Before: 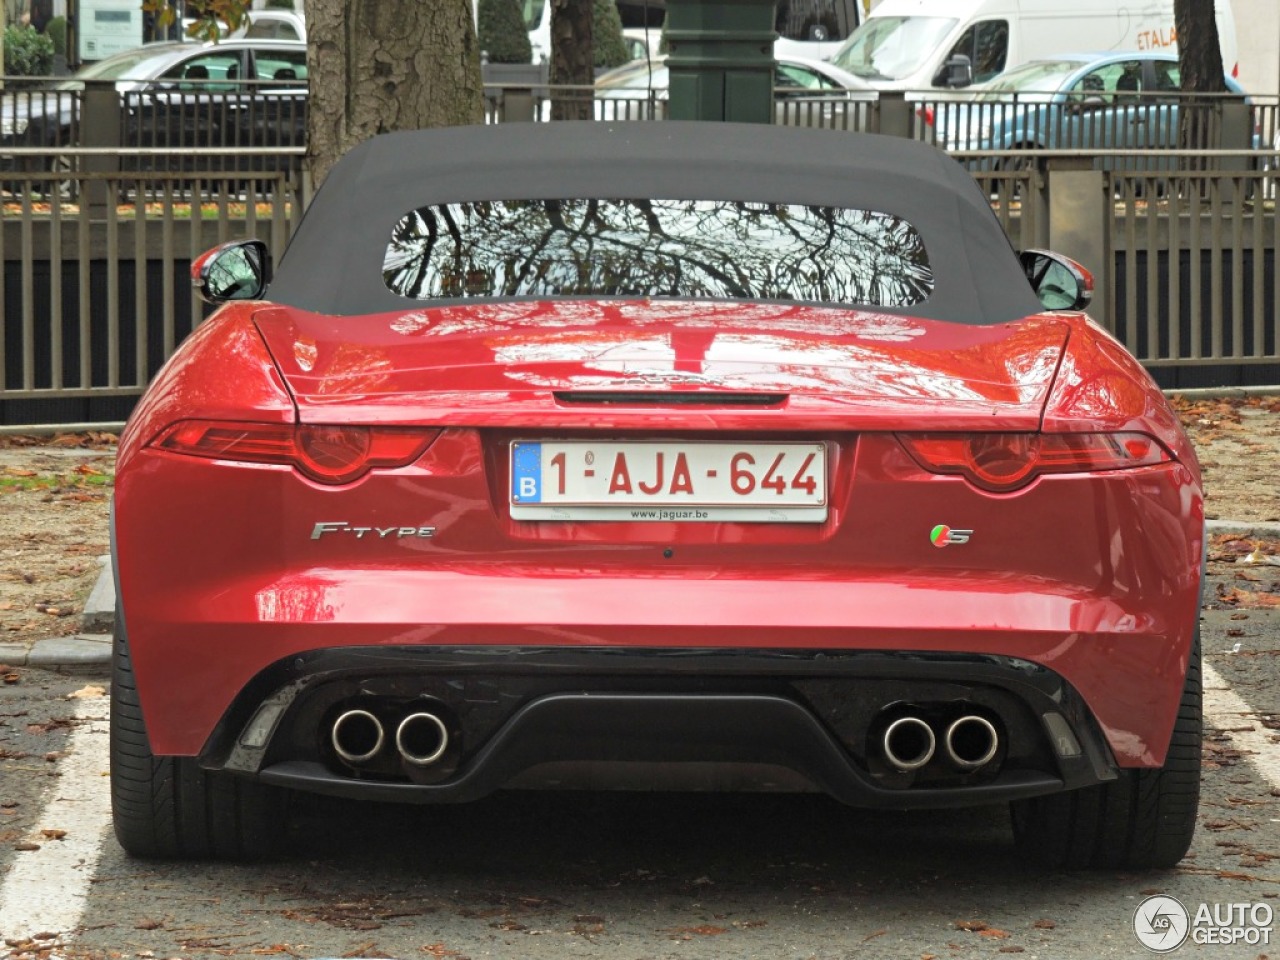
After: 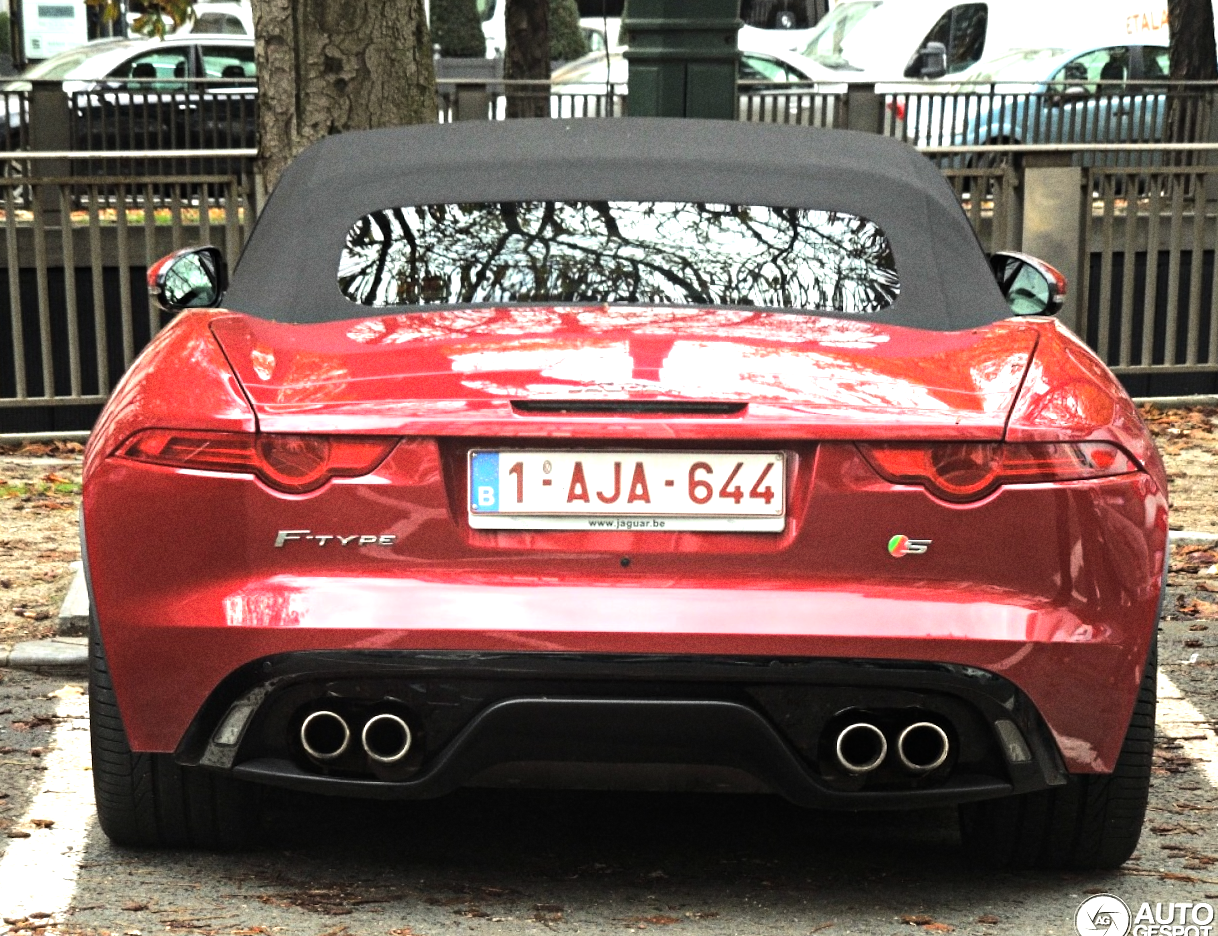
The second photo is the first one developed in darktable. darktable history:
rotate and perspective: rotation 0.074°, lens shift (vertical) 0.096, lens shift (horizontal) -0.041, crop left 0.043, crop right 0.952, crop top 0.024, crop bottom 0.979
tone equalizer: -8 EV -1.08 EV, -7 EV -1.01 EV, -6 EV -0.867 EV, -5 EV -0.578 EV, -3 EV 0.578 EV, -2 EV 0.867 EV, -1 EV 1.01 EV, +0 EV 1.08 EV, edges refinement/feathering 500, mask exposure compensation -1.57 EV, preserve details no
grain: coarseness 22.88 ISO
